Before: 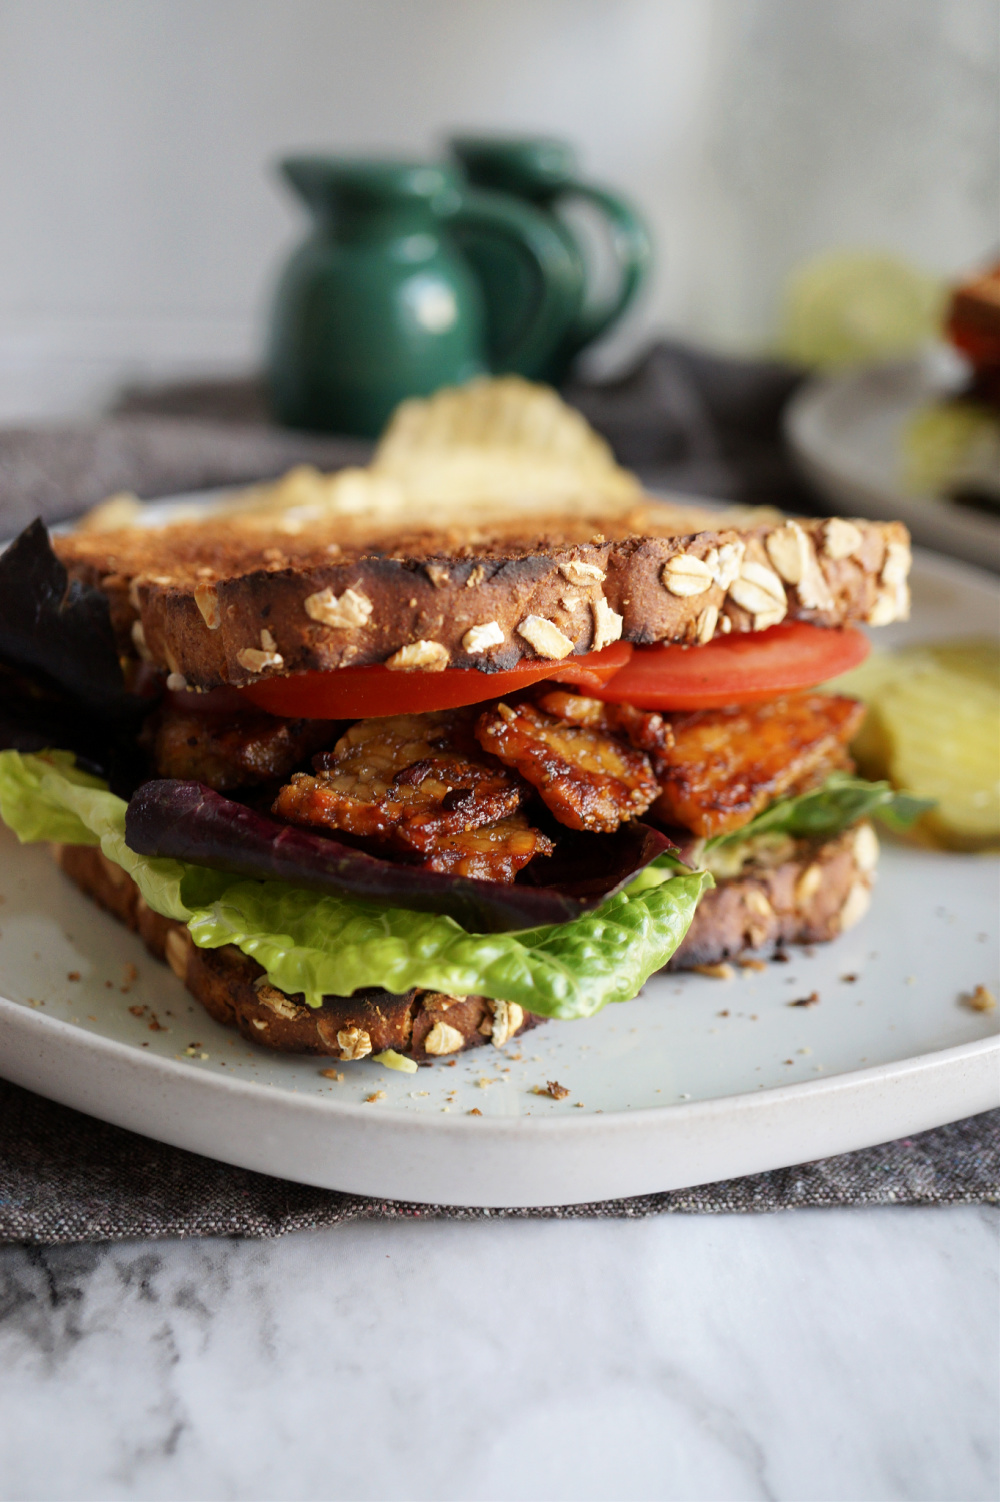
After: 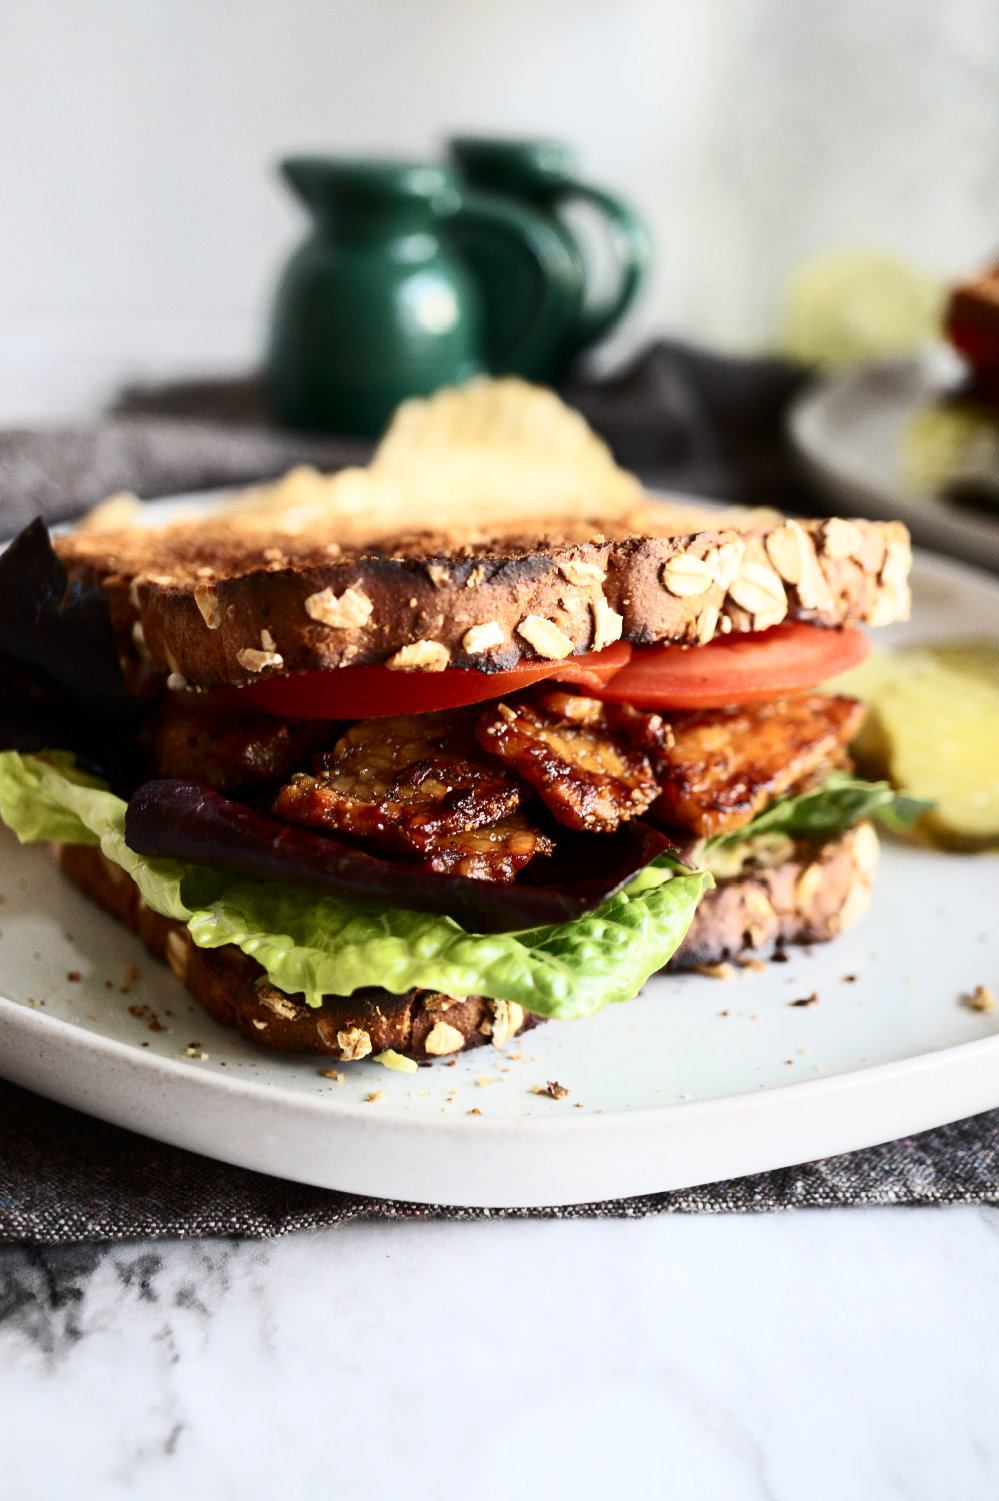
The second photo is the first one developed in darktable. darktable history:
contrast brightness saturation: contrast 0.39, brightness 0.1
